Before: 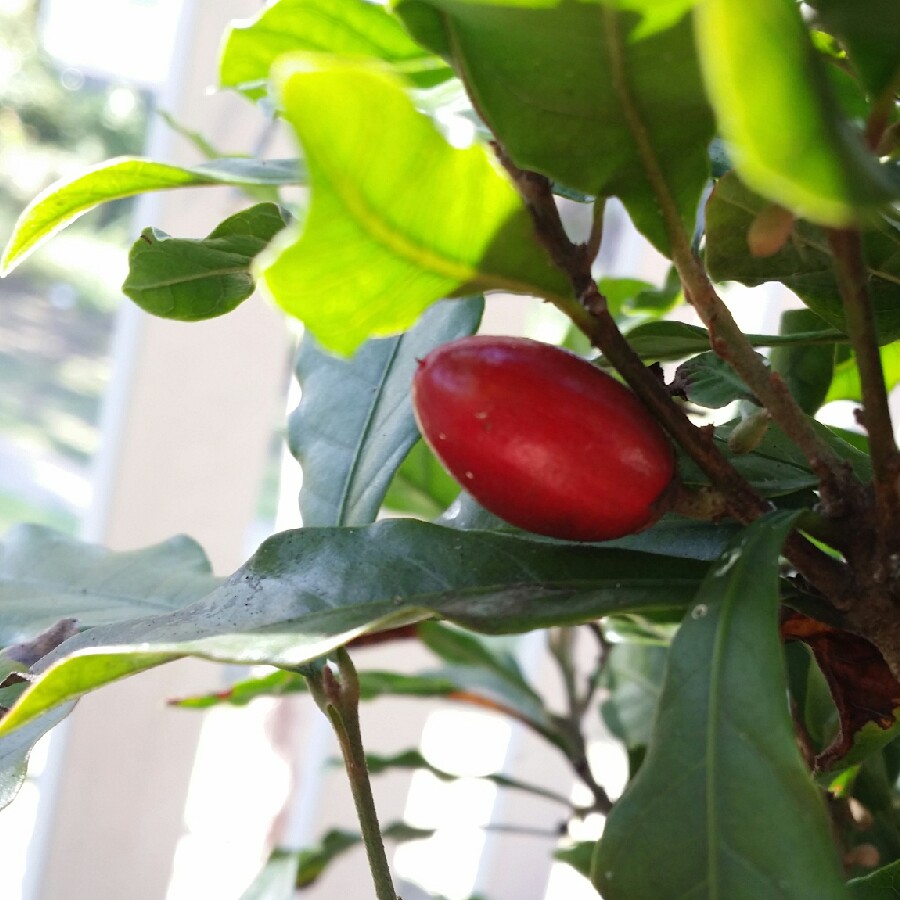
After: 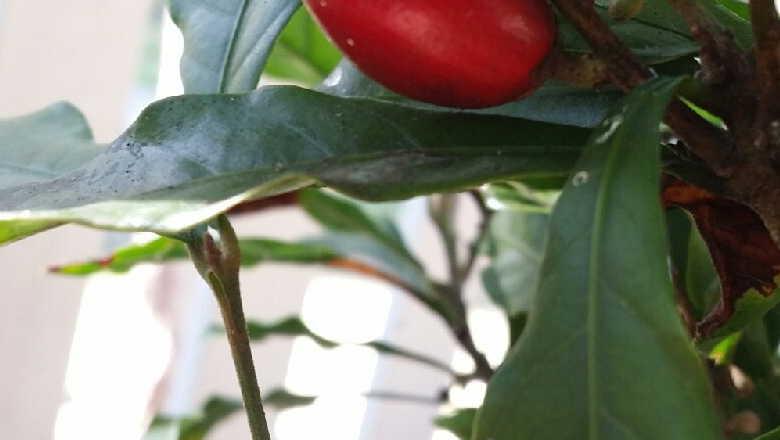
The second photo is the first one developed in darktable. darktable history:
crop and rotate: left 13.306%, top 48.129%, bottom 2.928%
white balance: emerald 1
